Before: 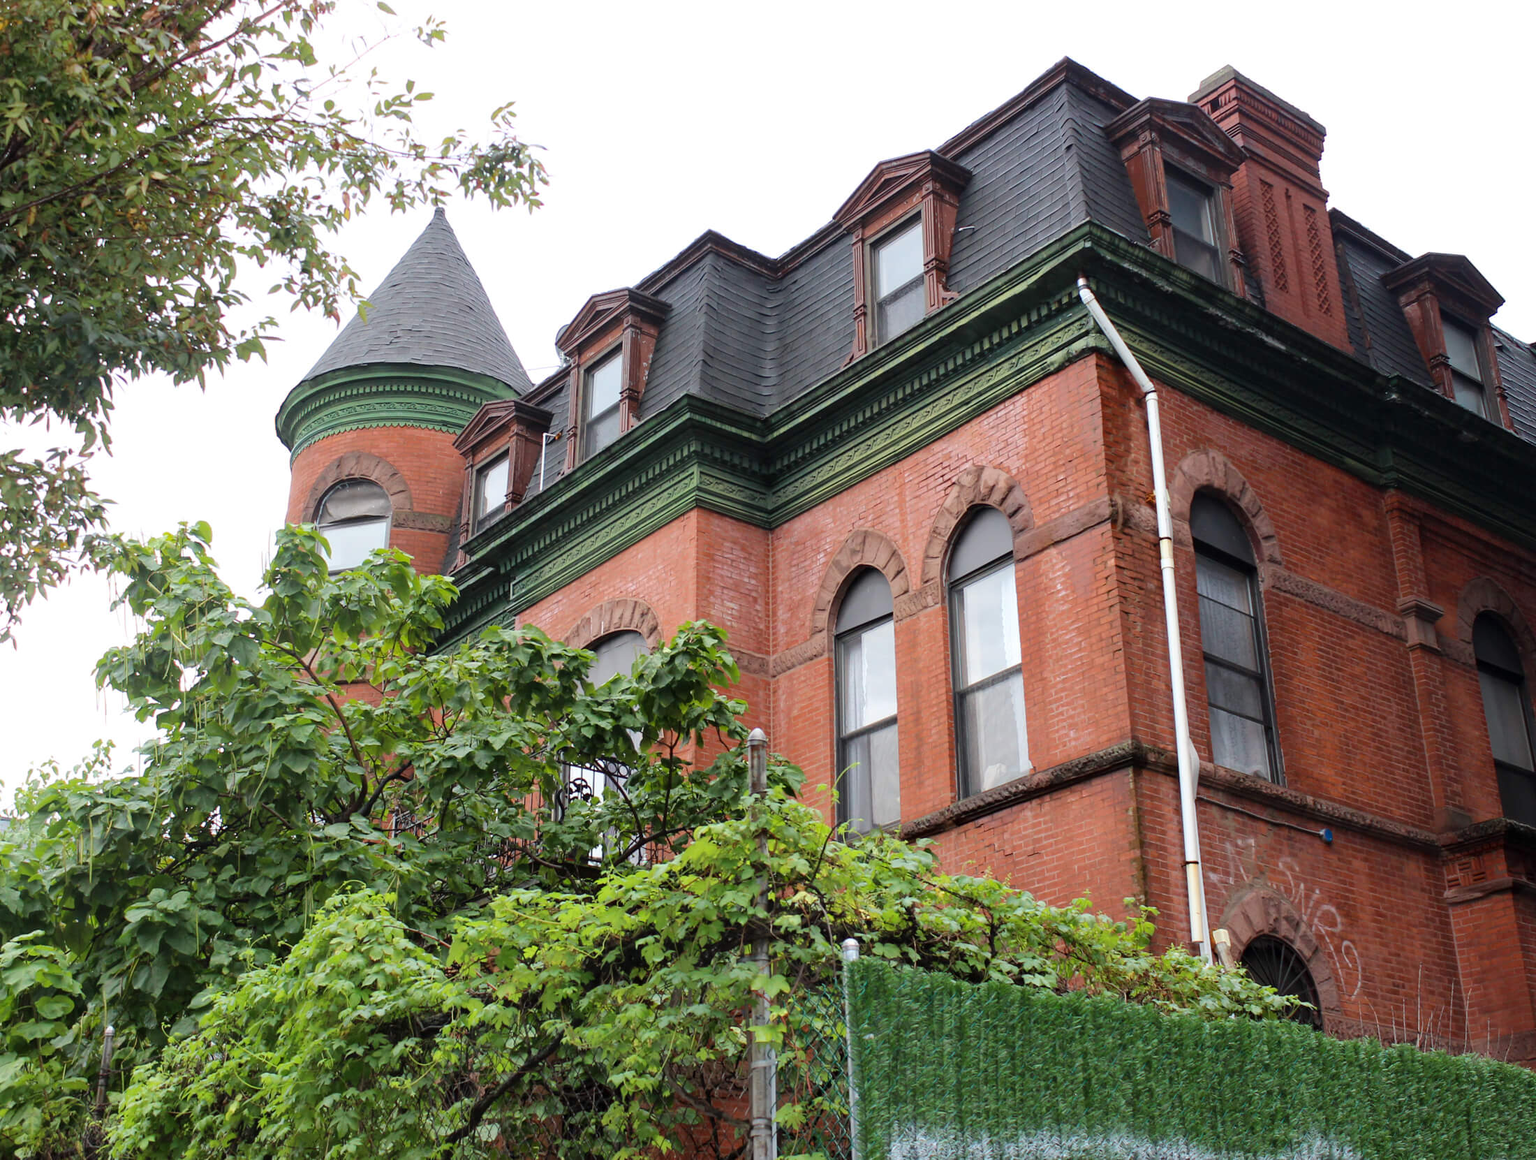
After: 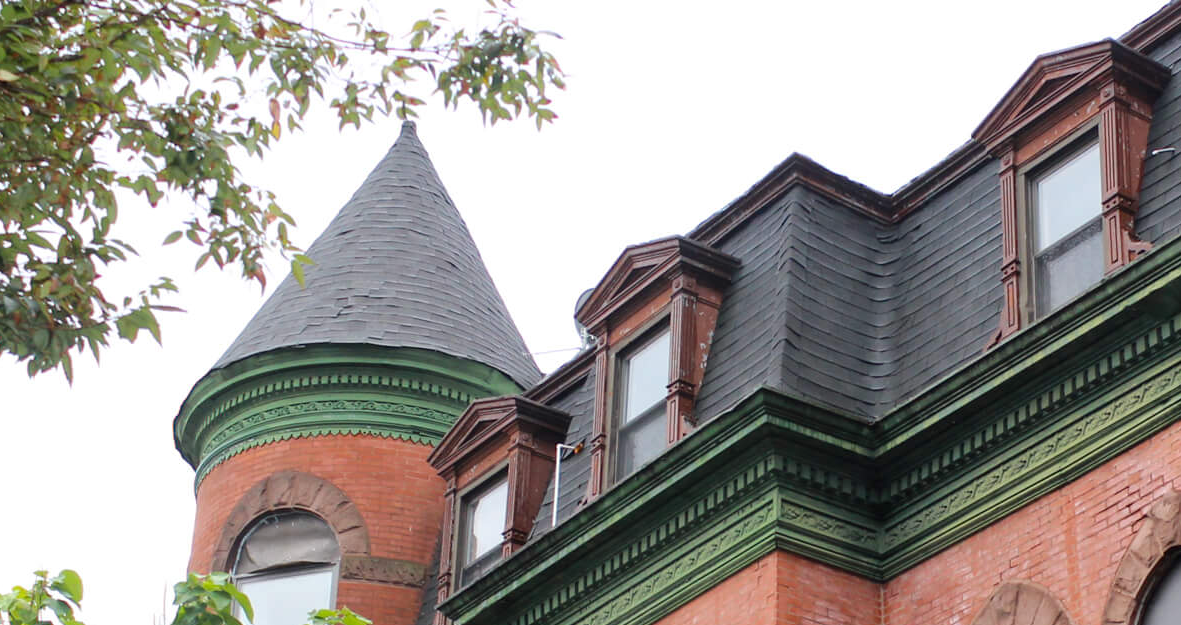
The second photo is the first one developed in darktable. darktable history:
color balance rgb: shadows lift › chroma 0.919%, shadows lift › hue 115.68°, linear chroma grading › mid-tones 7.447%, perceptual saturation grading › global saturation 0.057%
crop: left 10.077%, top 10.637%, right 36.218%, bottom 51.706%
